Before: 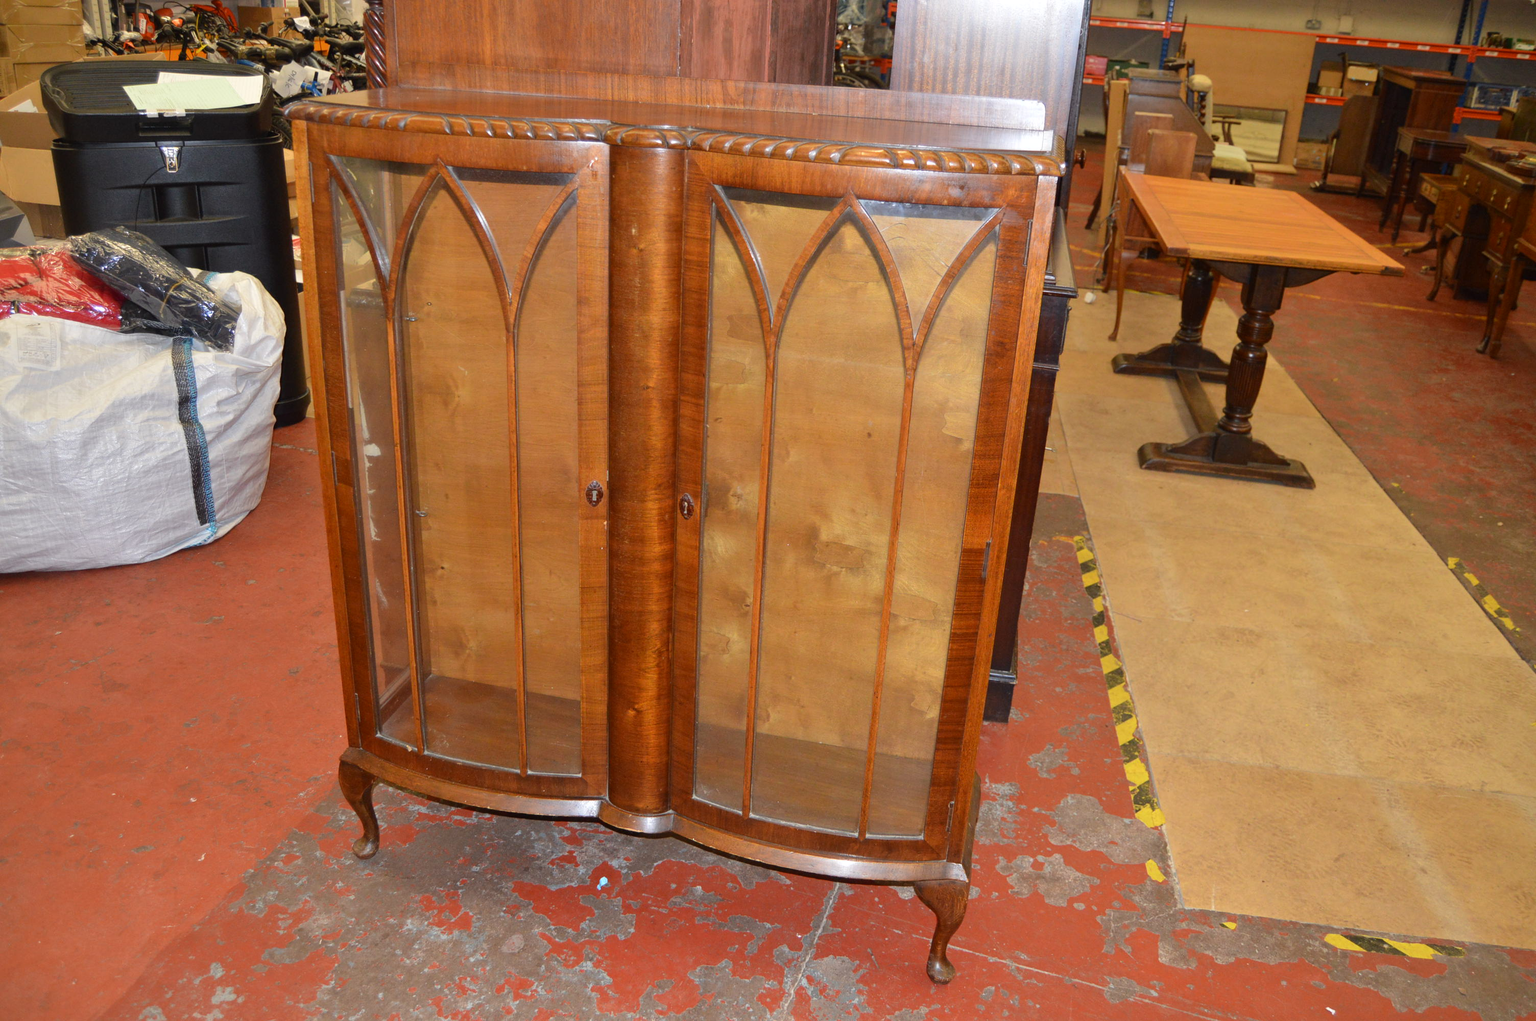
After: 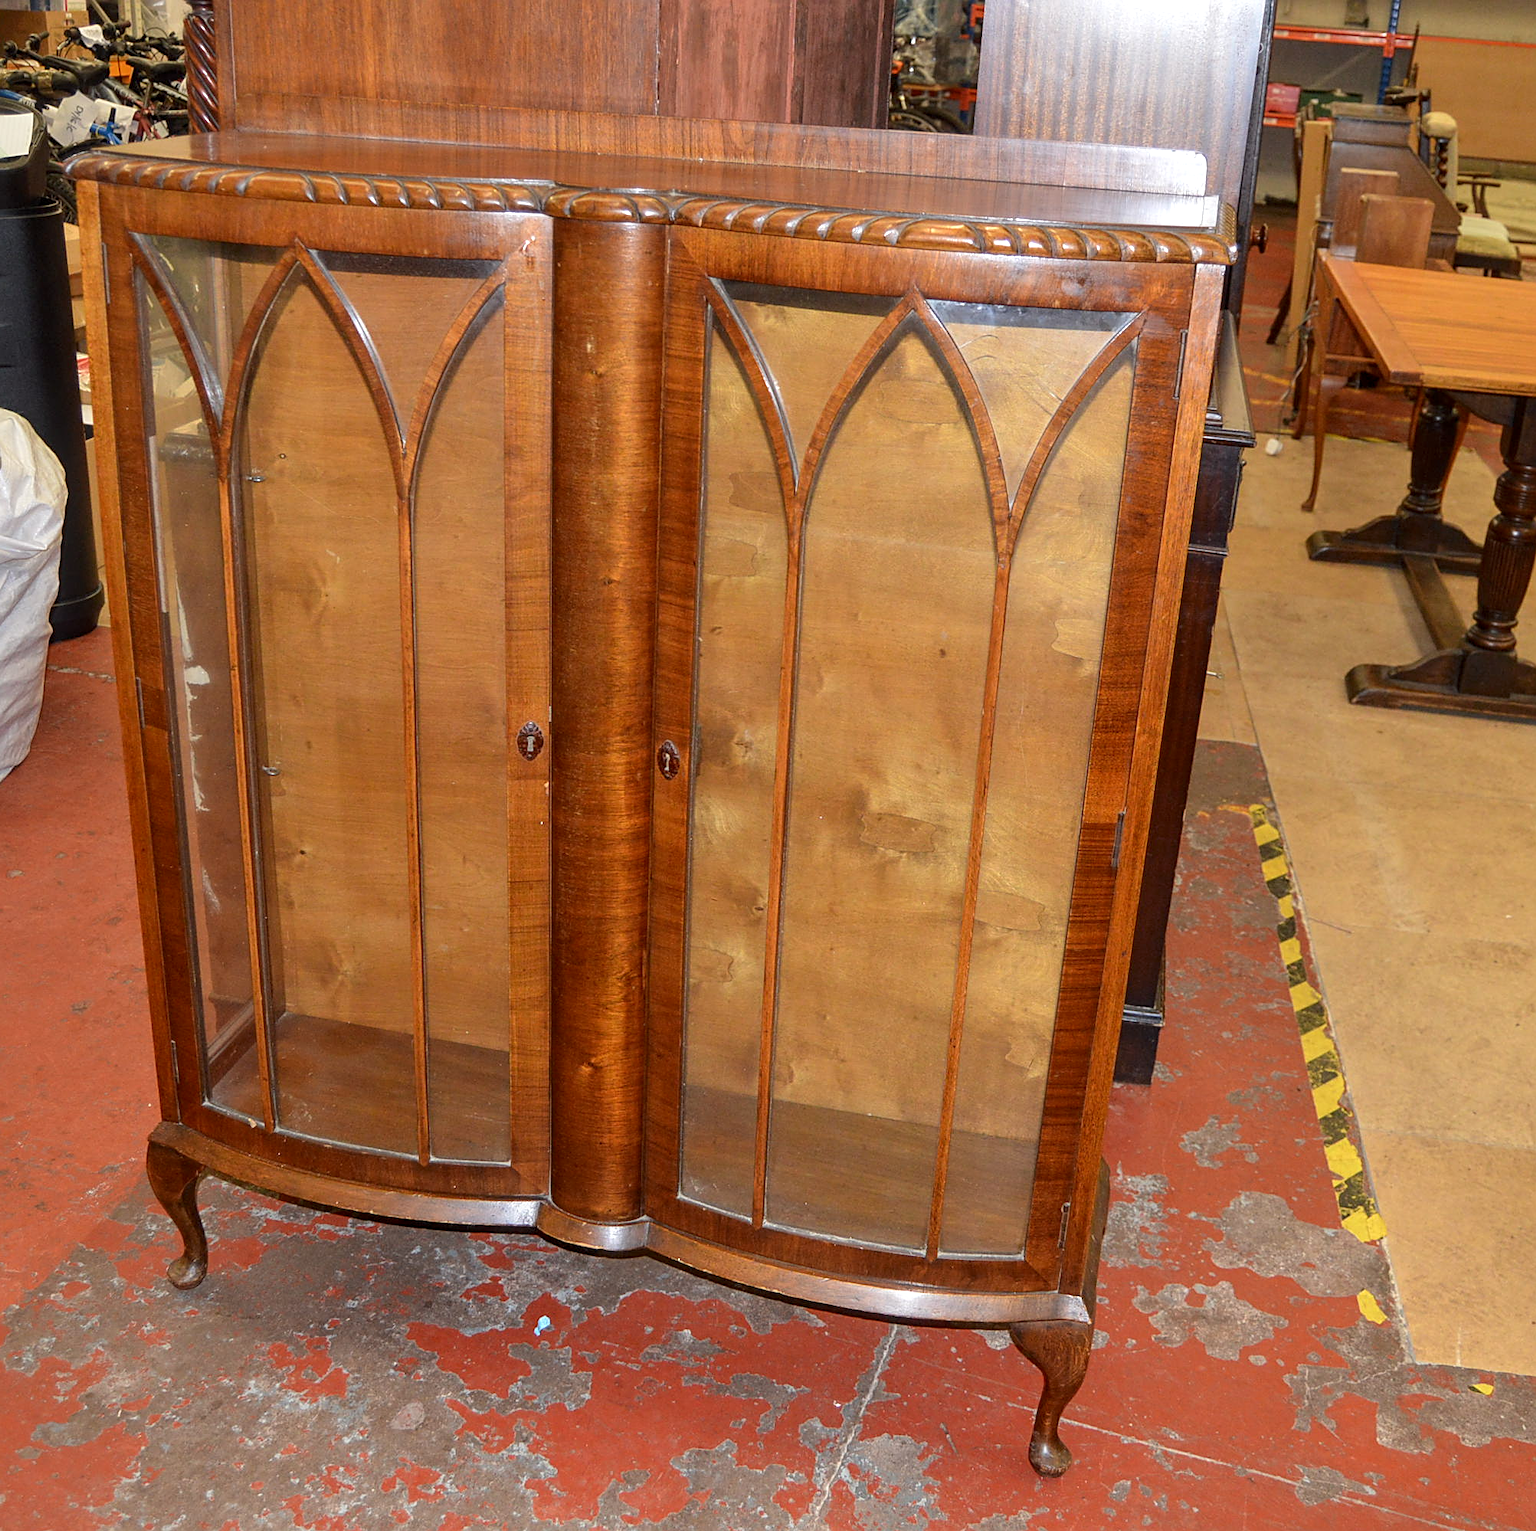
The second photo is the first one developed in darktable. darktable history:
sharpen: on, module defaults
crop and rotate: left 15.754%, right 17.579%
local contrast: on, module defaults
